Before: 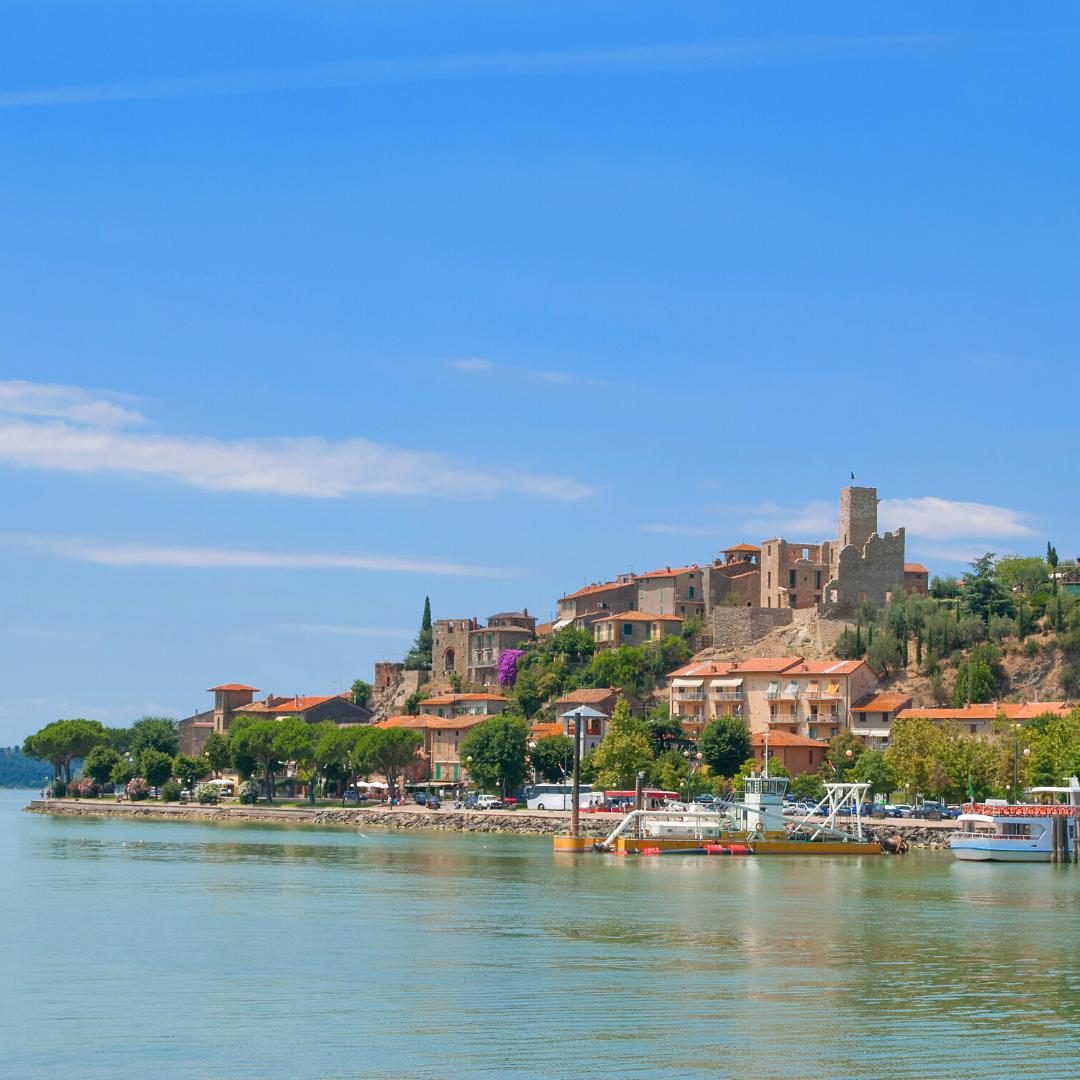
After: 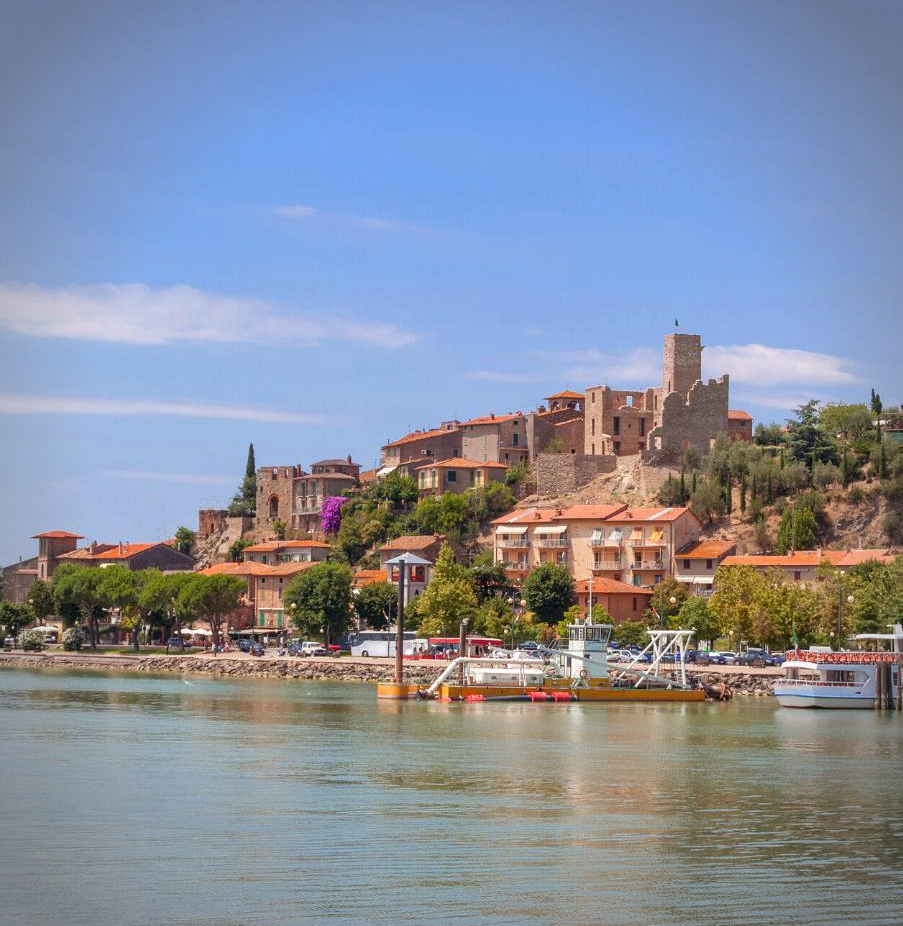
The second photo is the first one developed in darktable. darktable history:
crop: left 16.315%, top 14.246%
vignetting: automatic ratio true
rgb levels: mode RGB, independent channels, levels [[0, 0.474, 1], [0, 0.5, 1], [0, 0.5, 1]]
local contrast: on, module defaults
